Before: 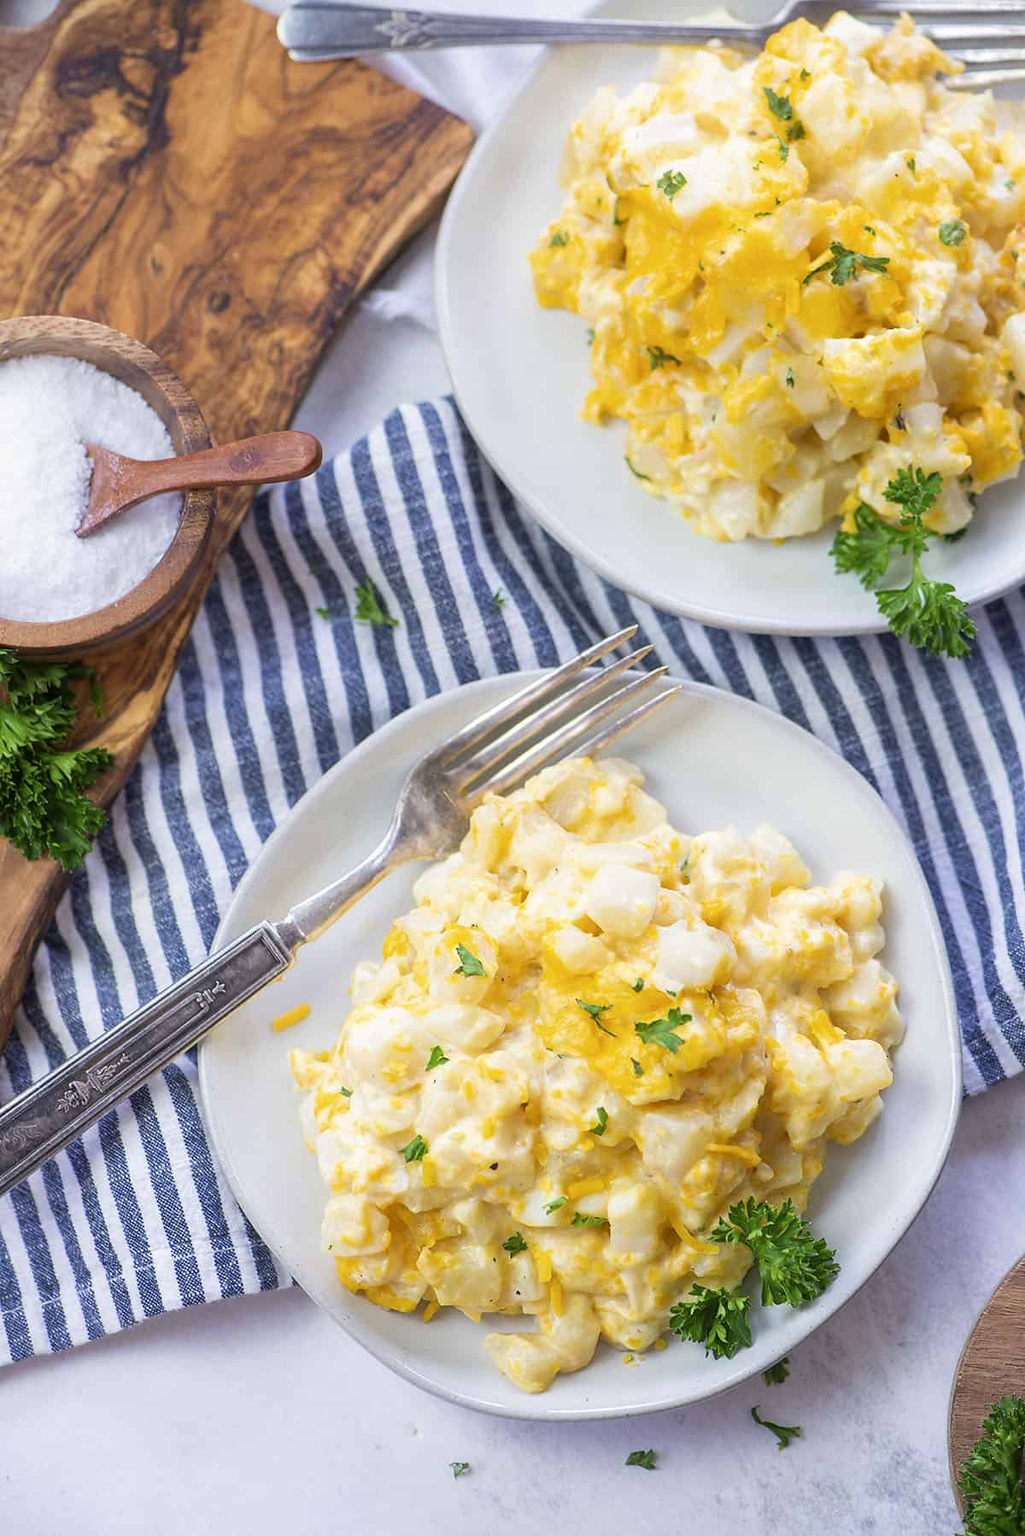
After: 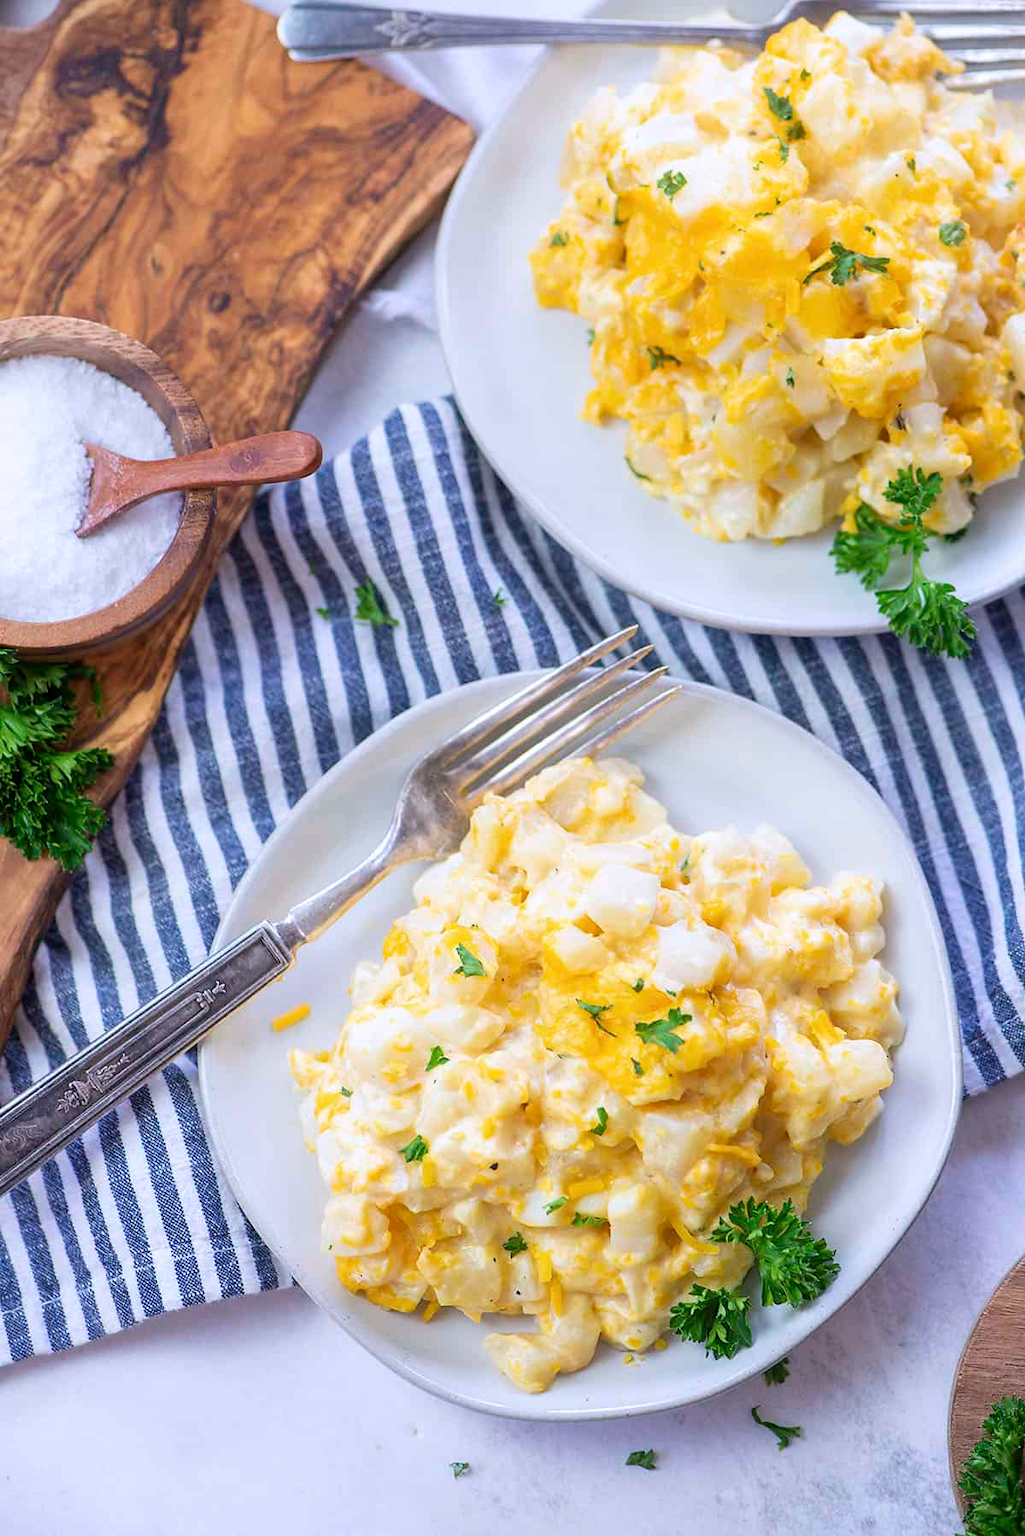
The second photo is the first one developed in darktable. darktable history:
color calibration: illuminant as shot in camera, x 0.358, y 0.373, temperature 4628.91 K, saturation algorithm version 1 (2020)
